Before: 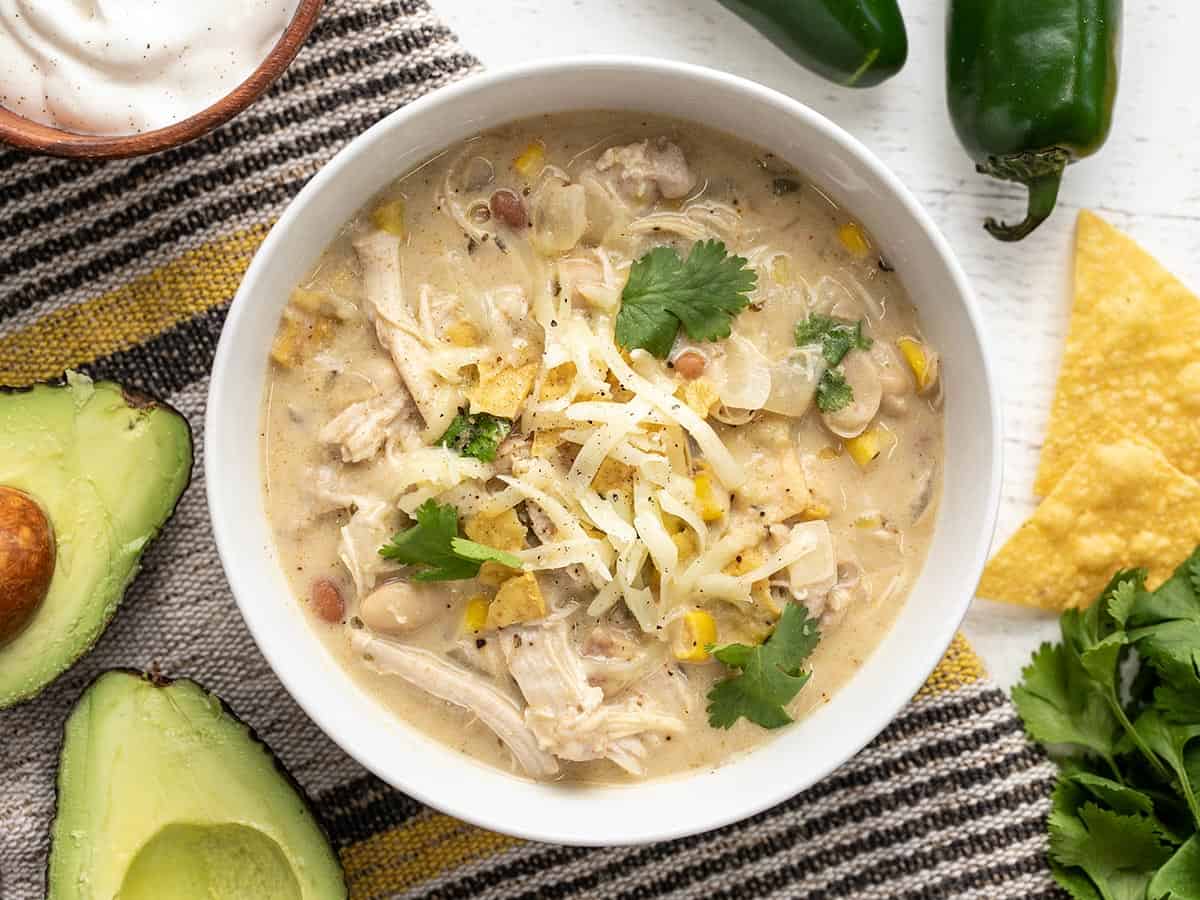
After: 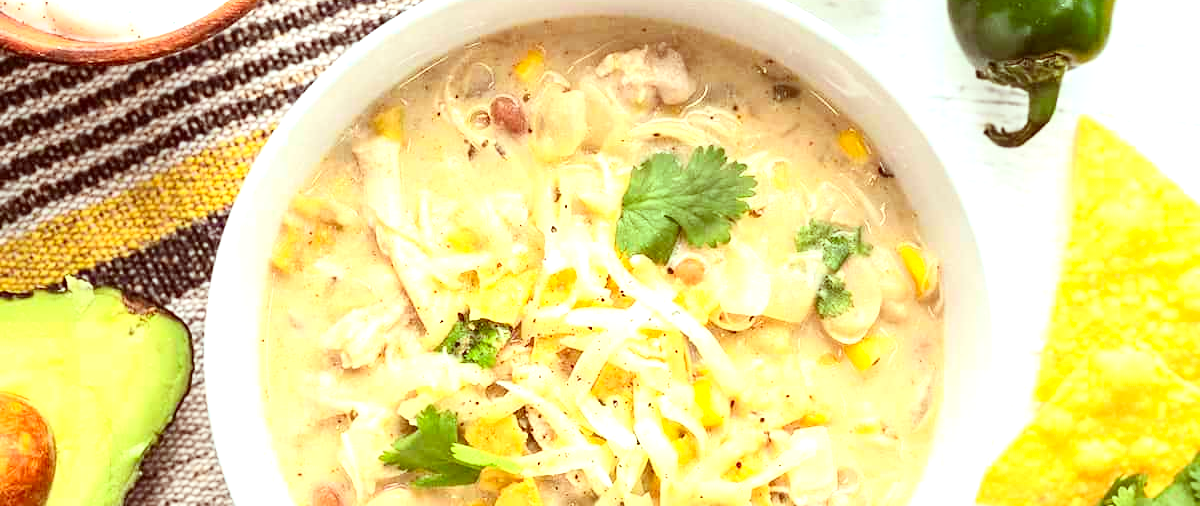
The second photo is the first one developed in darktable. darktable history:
color correction: highlights a* -7.03, highlights b* -0.215, shadows a* 20.5, shadows b* 11.16
crop and rotate: top 10.53%, bottom 33.229%
exposure: black level correction 0, exposure 0.95 EV, compensate highlight preservation false
contrast brightness saturation: contrast 0.2, brightness 0.166, saturation 0.221
